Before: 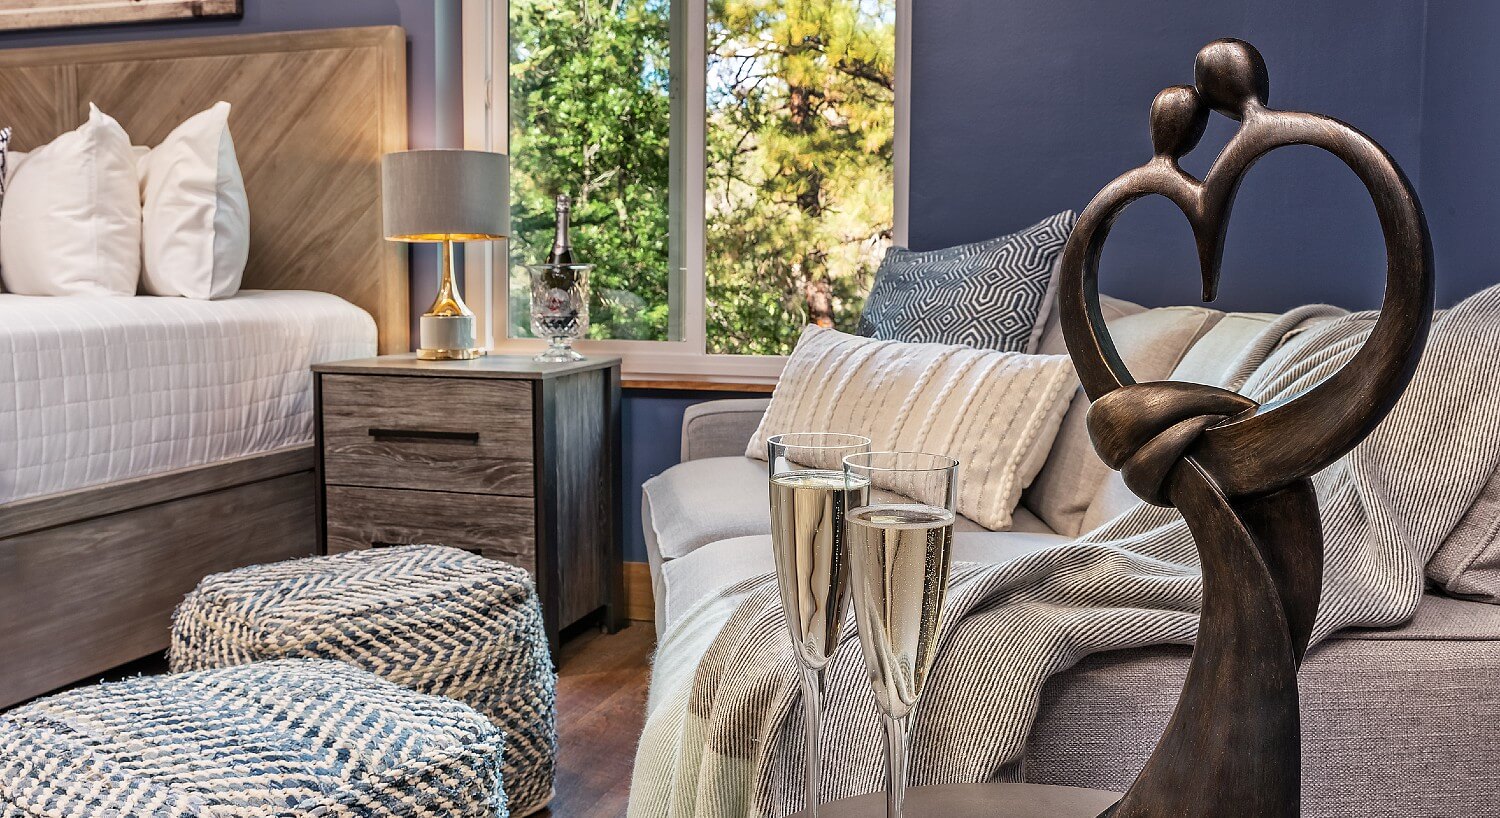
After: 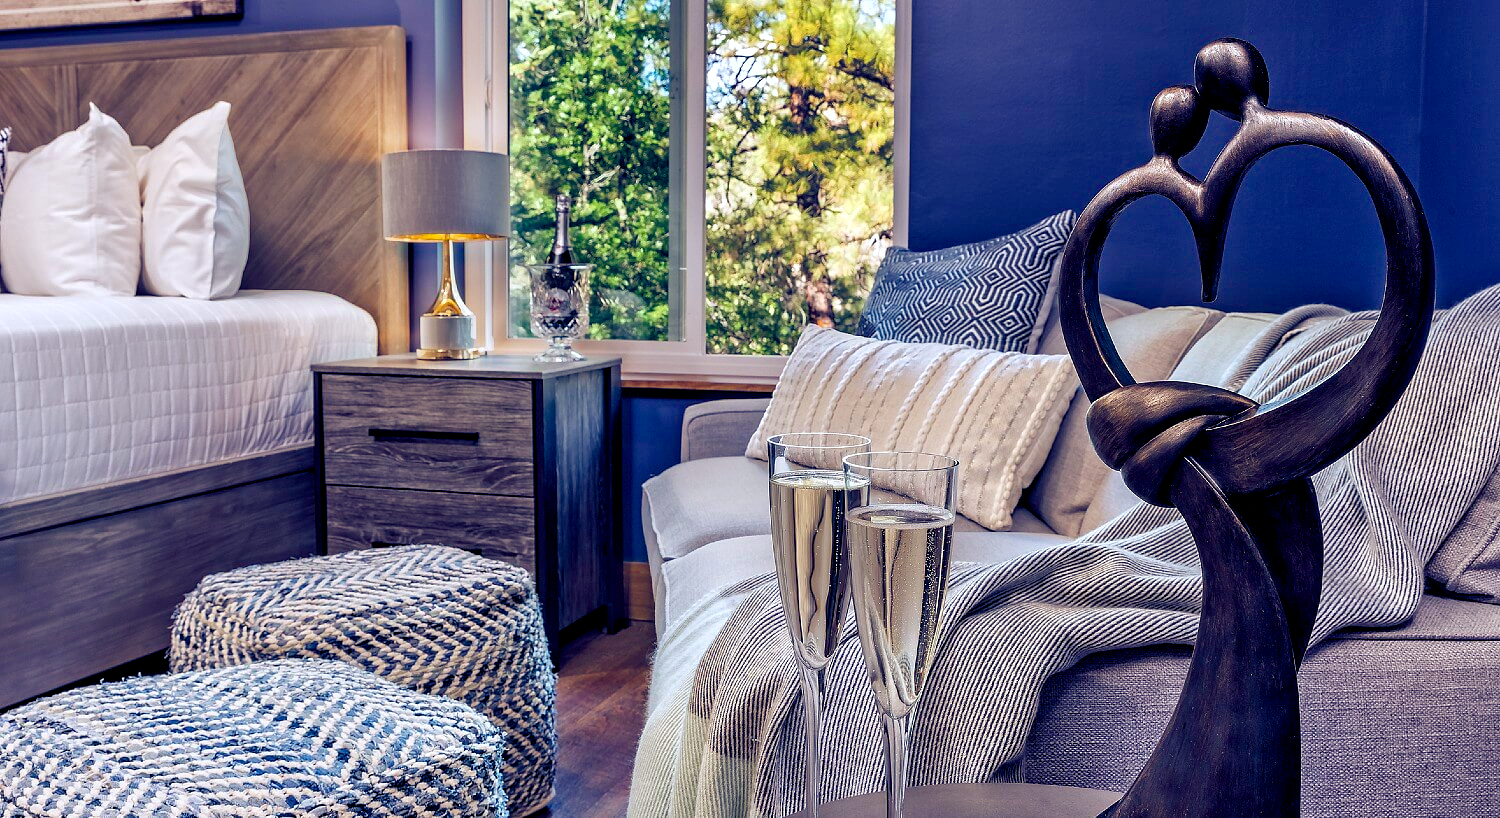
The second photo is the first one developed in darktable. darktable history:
color balance rgb: shadows lift › luminance -41.13%, shadows lift › chroma 14.13%, shadows lift › hue 260°, power › luminance -3.76%, power › chroma 0.56%, power › hue 40.37°, highlights gain › luminance 16.81%, highlights gain › chroma 2.94%, highlights gain › hue 260°, global offset › luminance -0.29%, global offset › chroma 0.31%, global offset › hue 260°, perceptual saturation grading › global saturation 20%, perceptual saturation grading › highlights -13.92%, perceptual saturation grading › shadows 50%
shadows and highlights: shadows -20, white point adjustment -2, highlights -35
